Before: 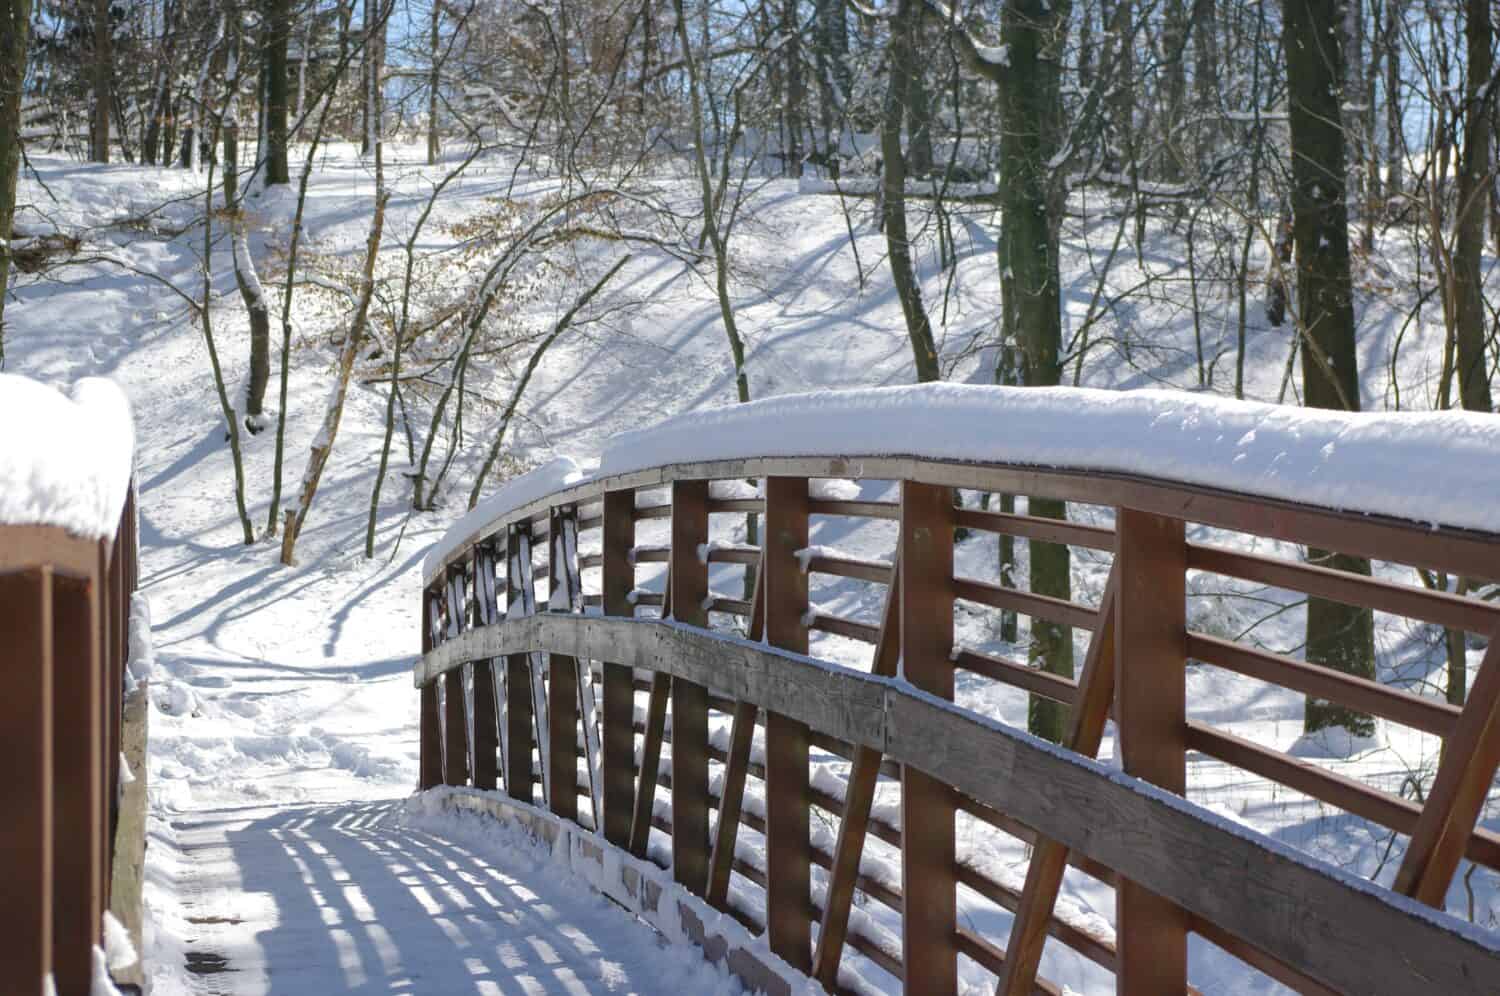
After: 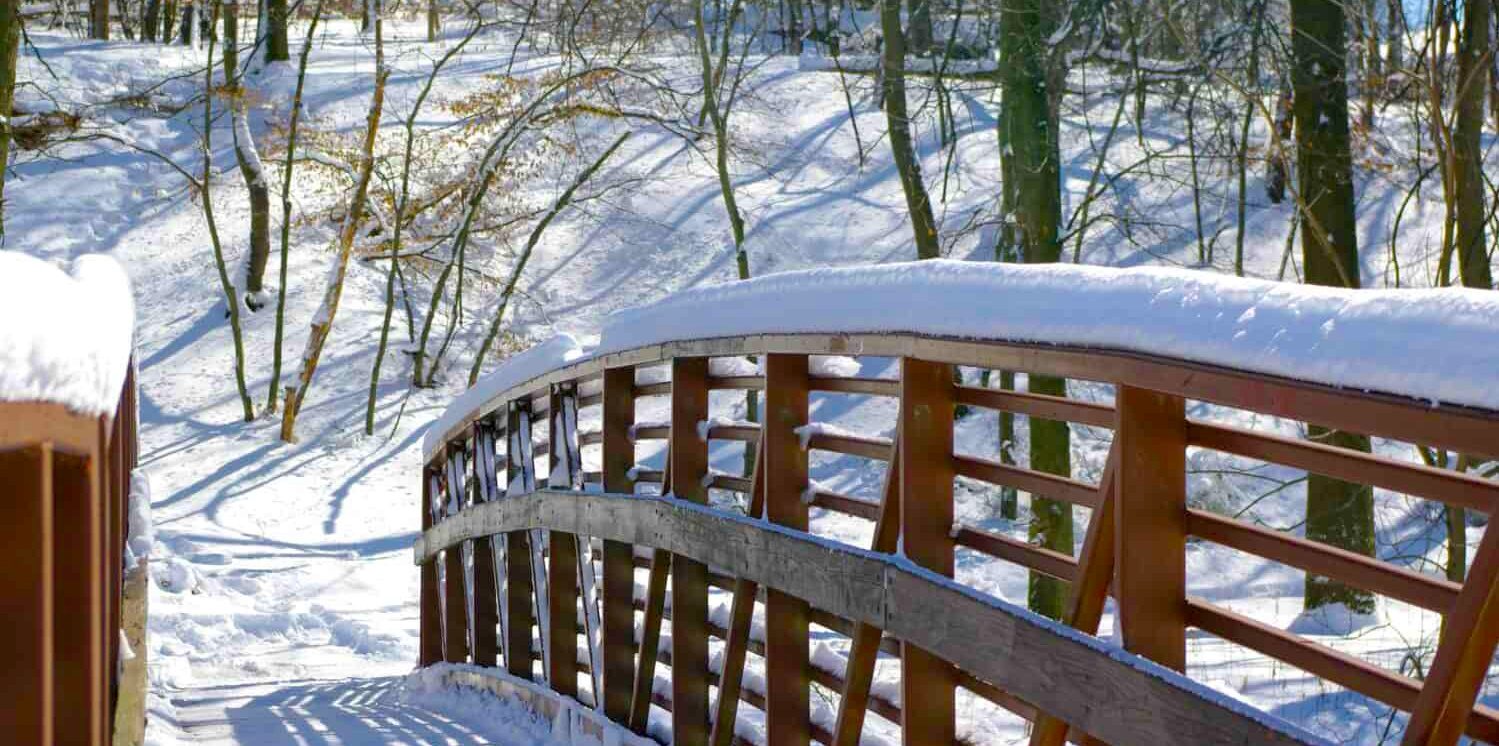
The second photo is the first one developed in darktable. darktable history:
exposure: black level correction 0.007, compensate highlight preservation false
crop and rotate: top 12.5%, bottom 12.5%
velvia: strength 51%, mid-tones bias 0.51
